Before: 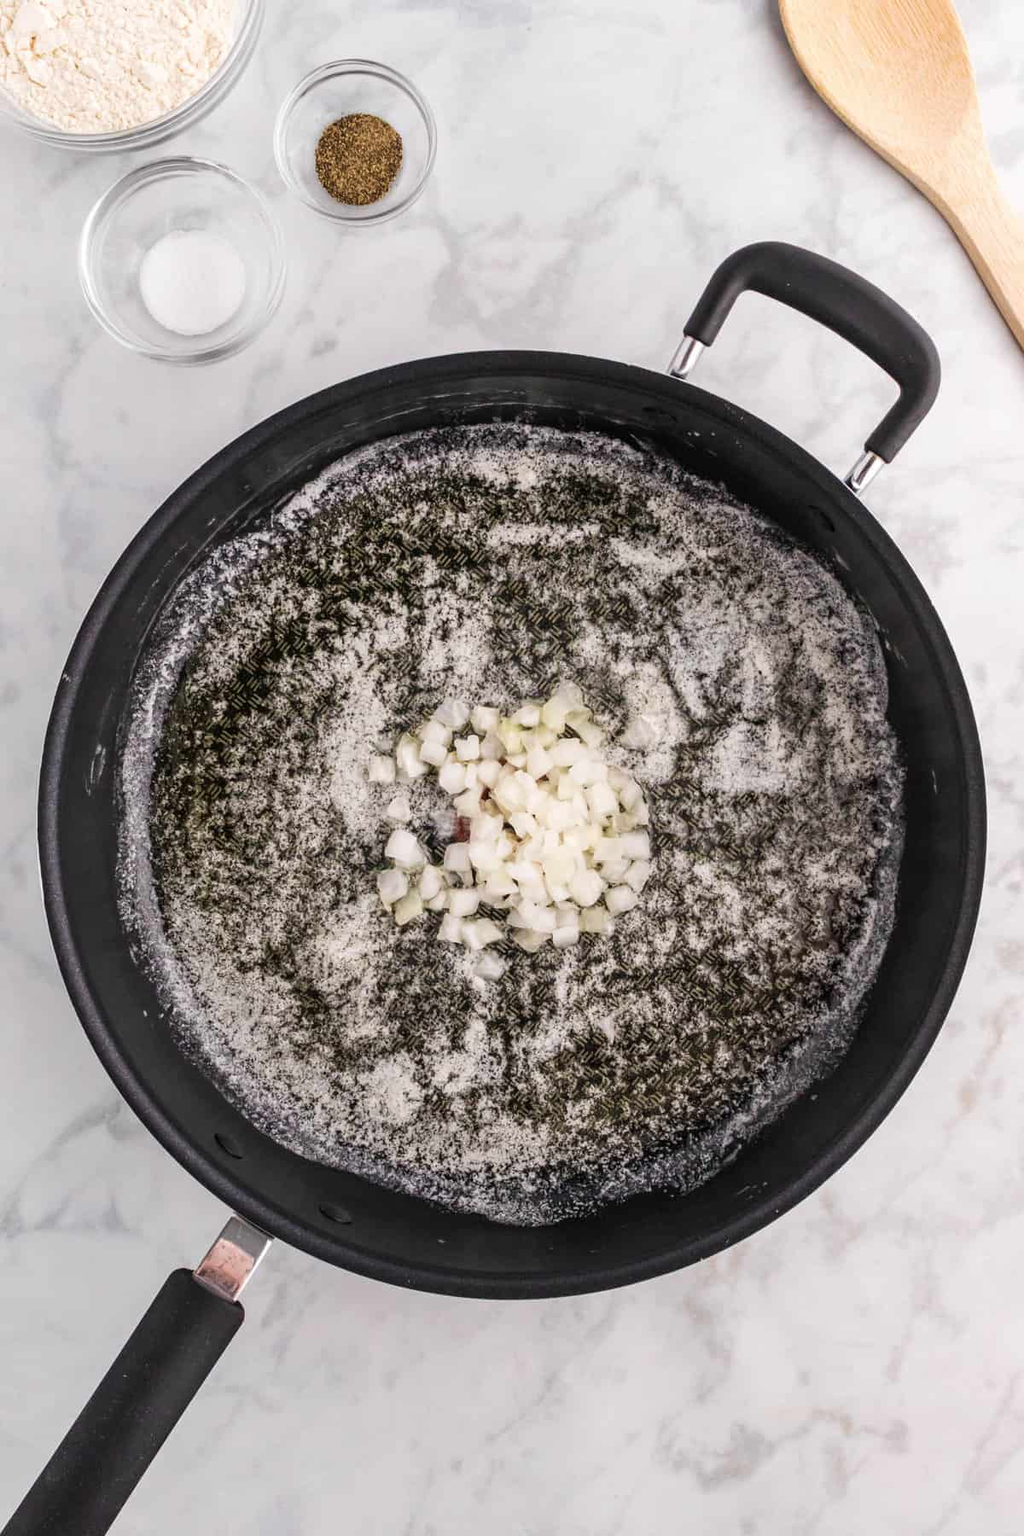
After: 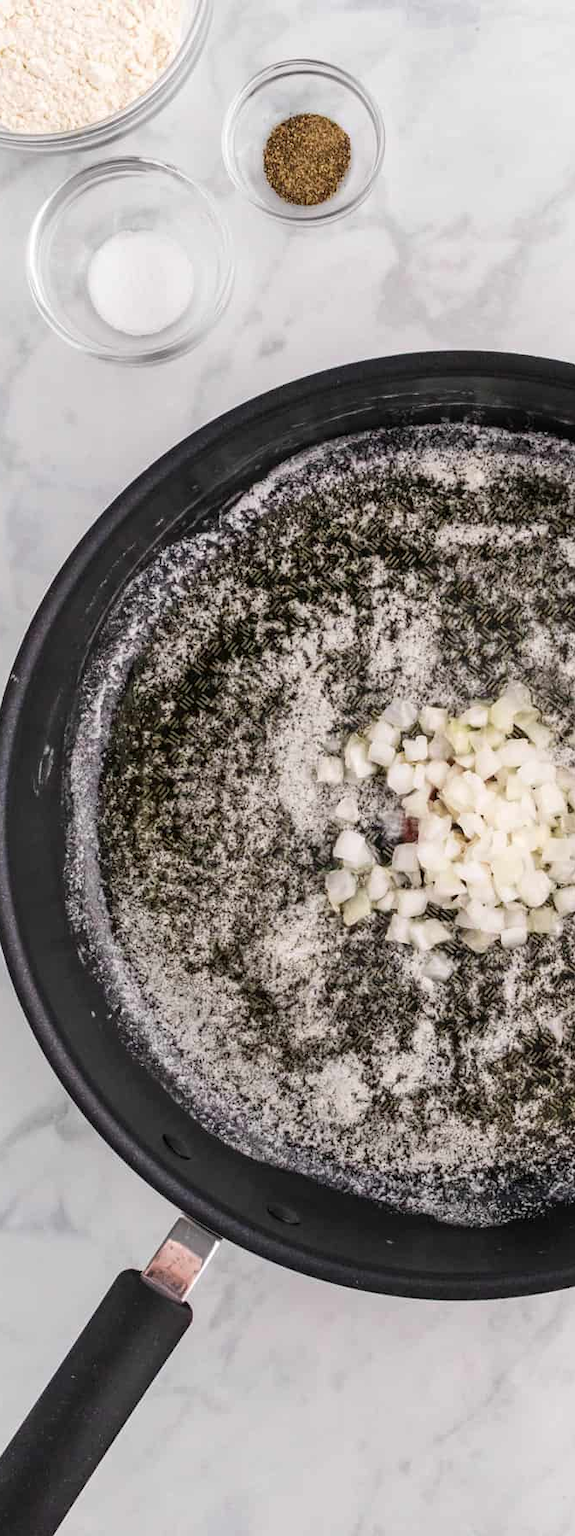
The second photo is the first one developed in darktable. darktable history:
crop: left 5.122%, right 38.638%
